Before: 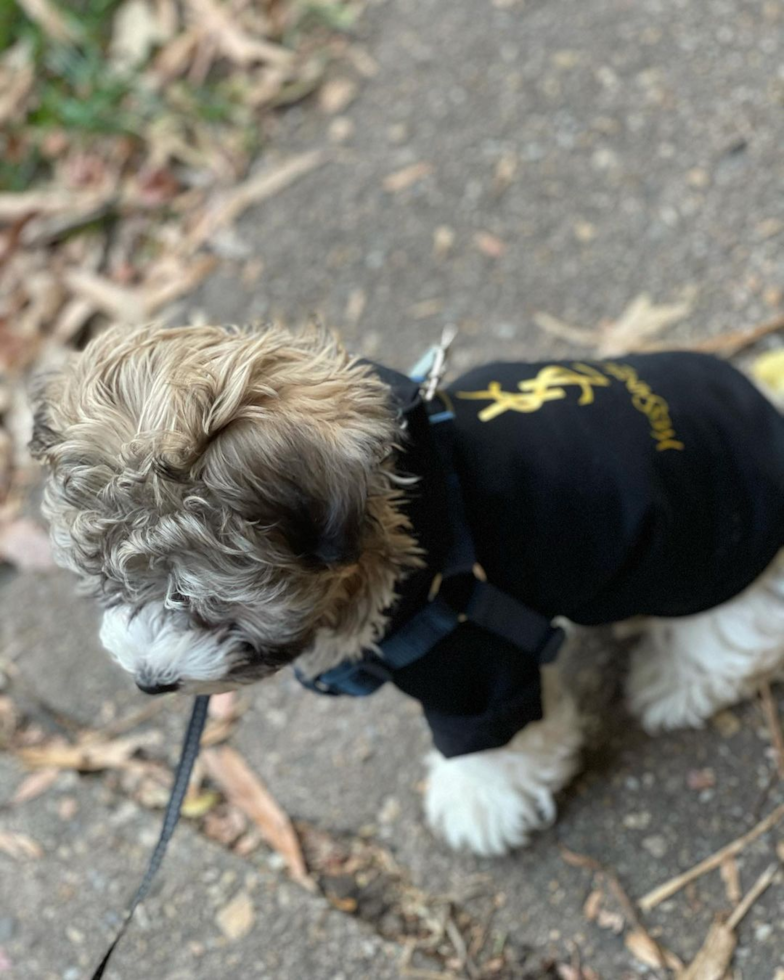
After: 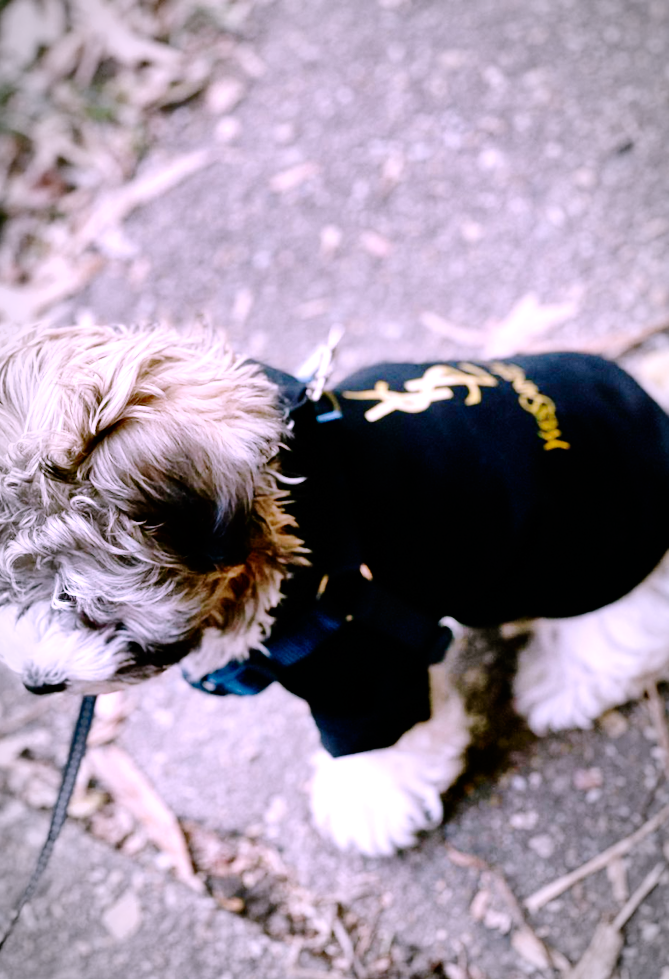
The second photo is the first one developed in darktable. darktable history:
color correction: highlights a* 15.33, highlights b* -20.26
contrast brightness saturation: brightness -0.099
base curve: curves: ch0 [(0, 0) (0.036, 0.01) (0.123, 0.254) (0.258, 0.504) (0.507, 0.748) (1, 1)], preserve colors none
shadows and highlights: low approximation 0.01, soften with gaussian
vignetting: automatic ratio true, unbound false
crop and rotate: left 14.593%
exposure: exposure 0.718 EV, compensate exposure bias true, compensate highlight preservation false
